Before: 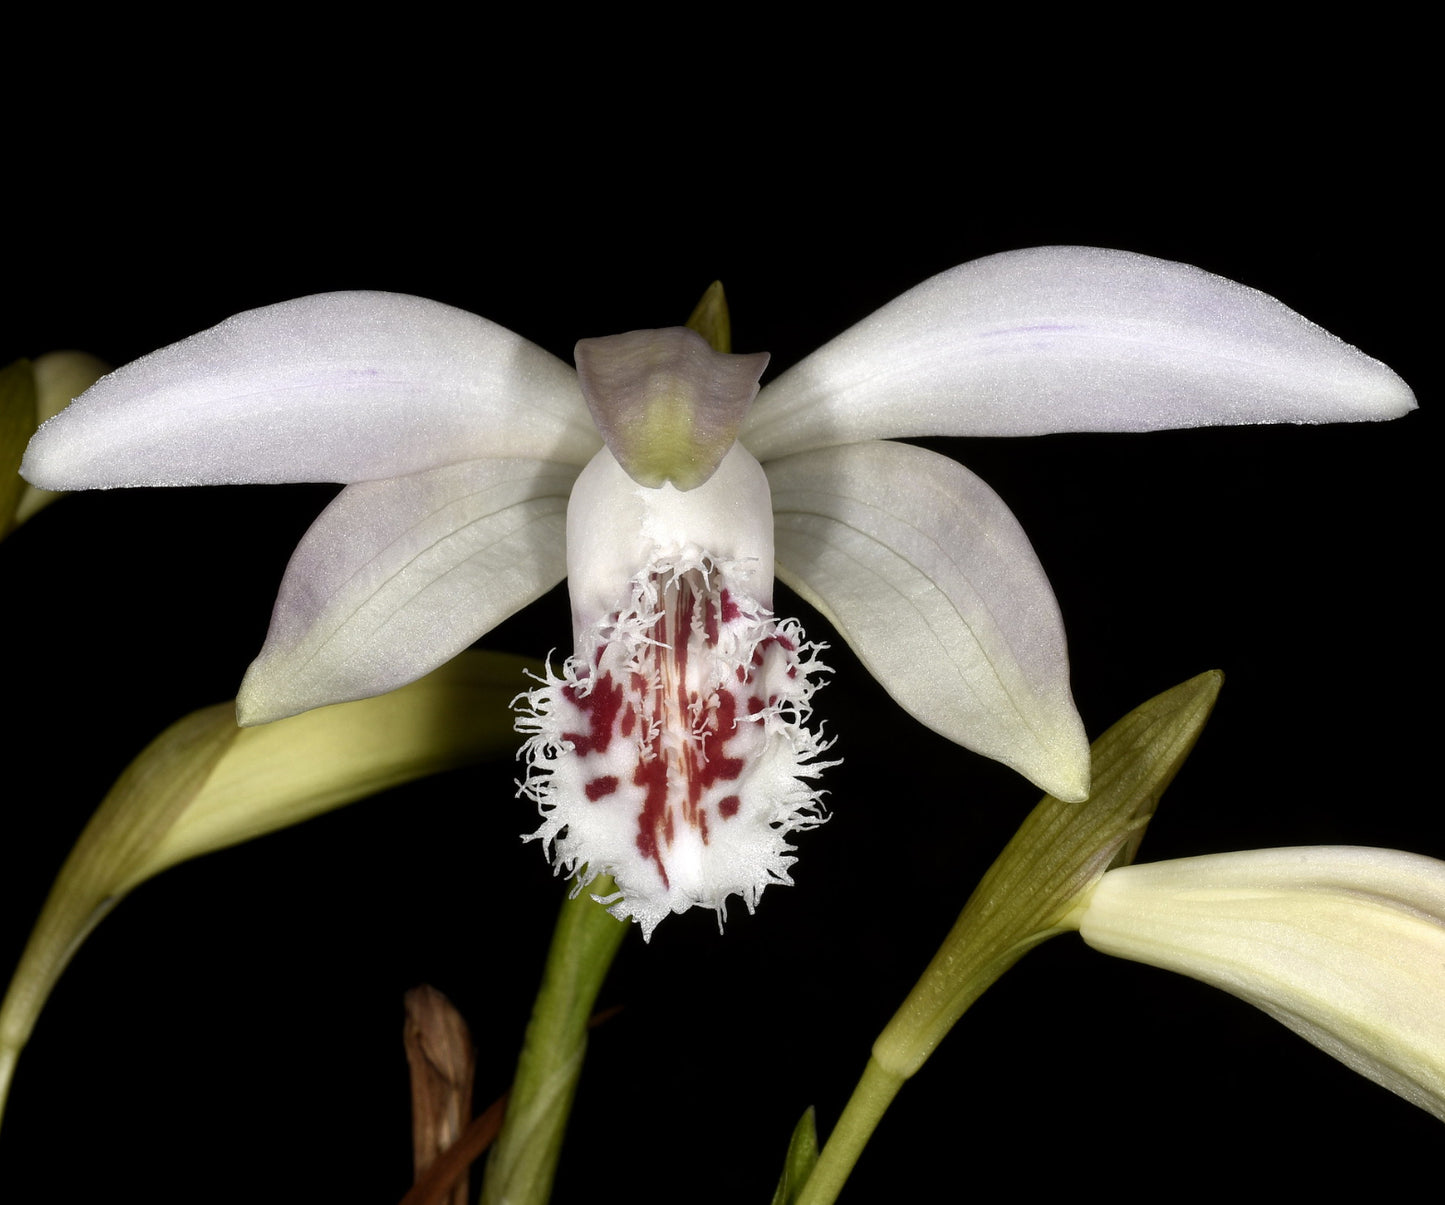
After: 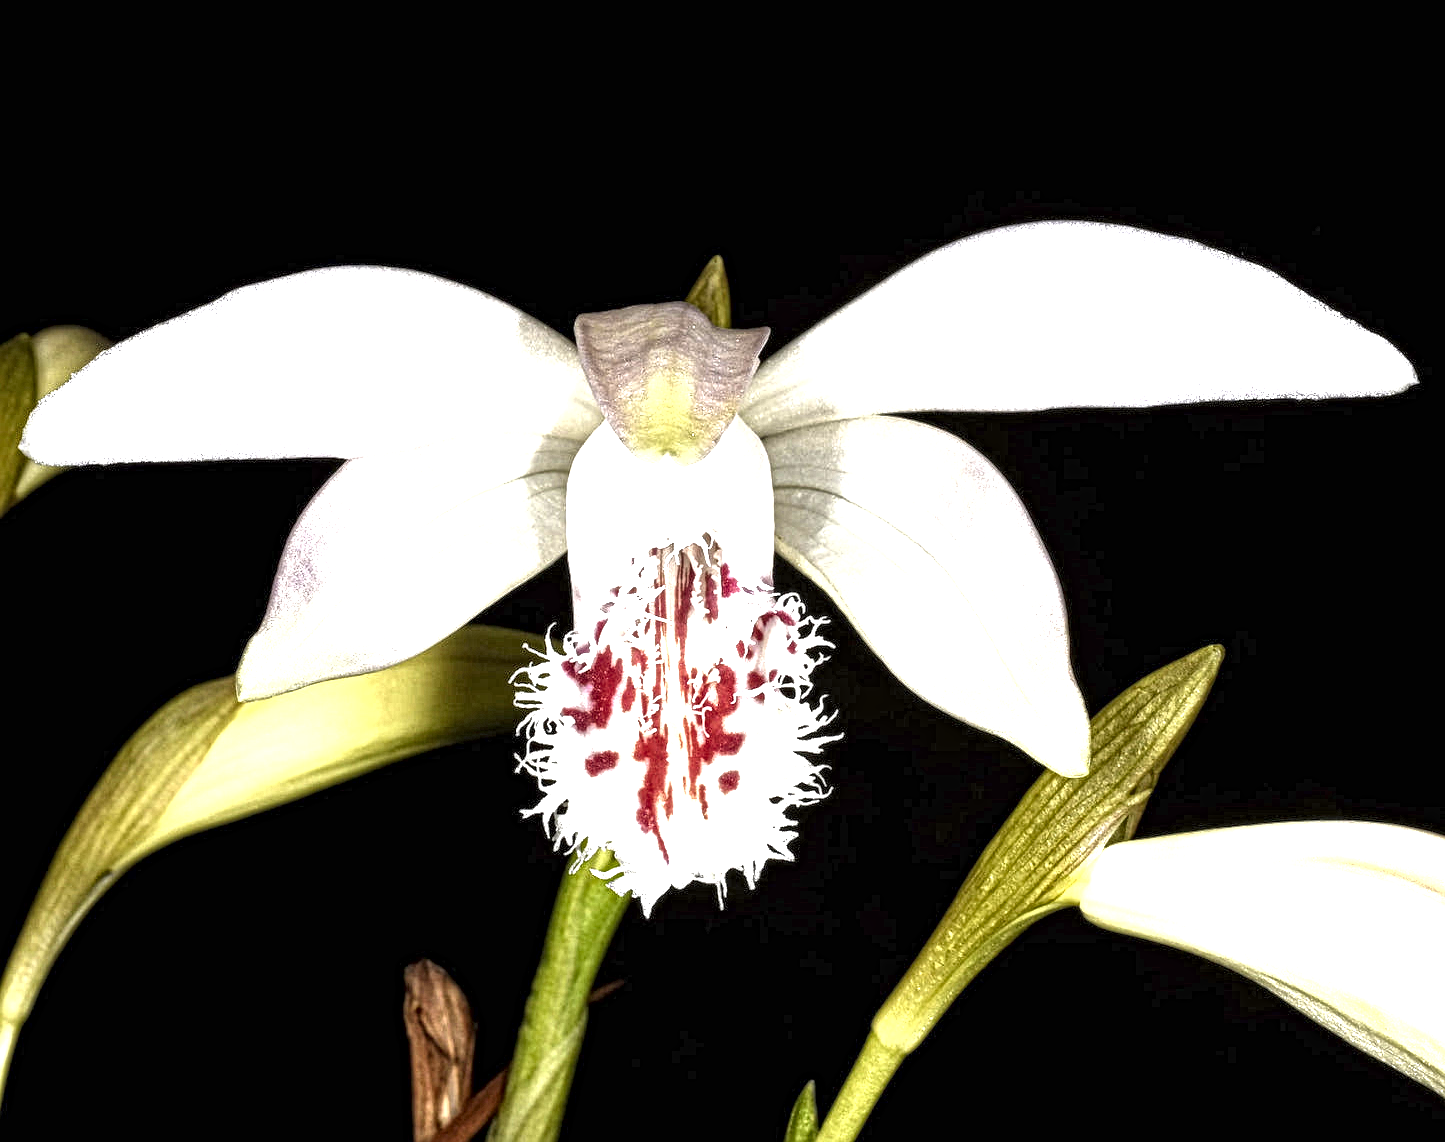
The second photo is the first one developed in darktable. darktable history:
crop and rotate: top 2.135%, bottom 3.034%
local contrast: mode bilateral grid, contrast 20, coarseness 4, detail 300%, midtone range 0.2
exposure: black level correction 0, exposure 1.608 EV, compensate exposure bias true, compensate highlight preservation false
